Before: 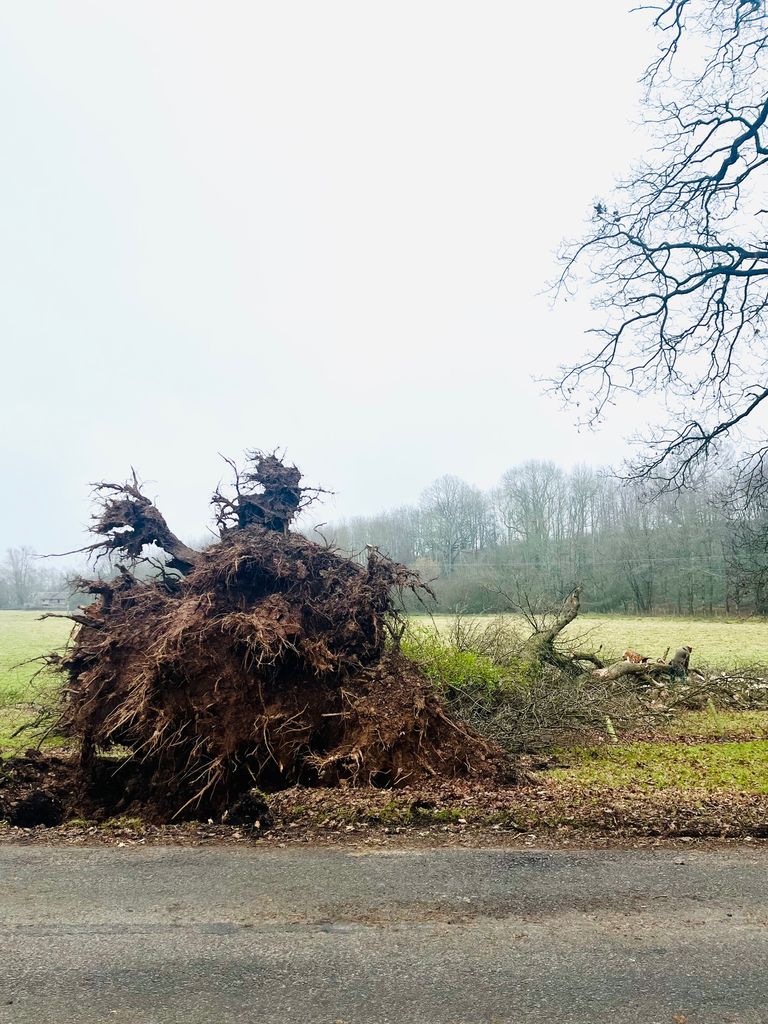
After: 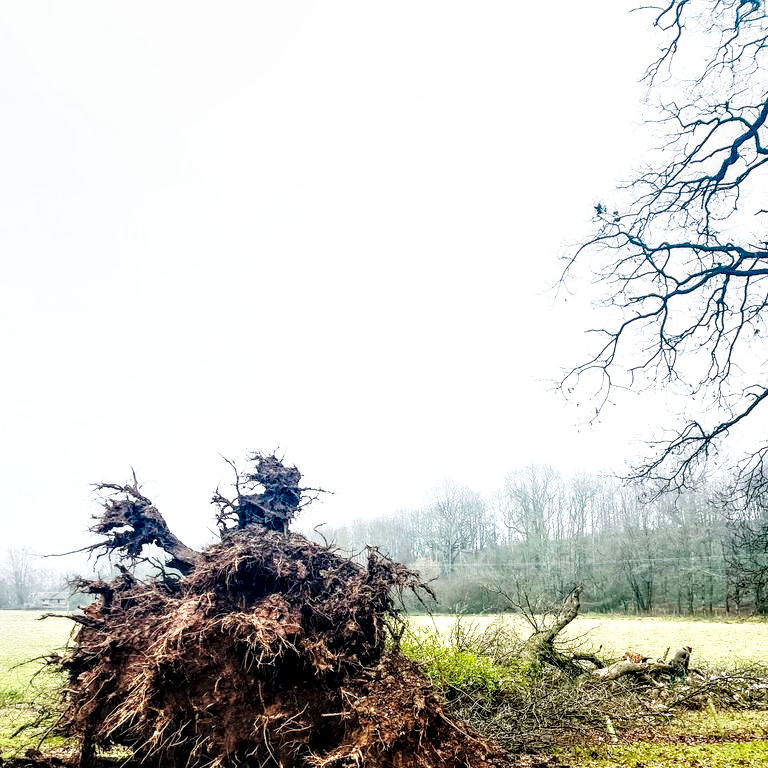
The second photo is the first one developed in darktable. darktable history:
local contrast: highlights 65%, shadows 54%, detail 169%, midtone range 0.514
rotate and perspective: crop left 0, crop top 0
base curve: curves: ch0 [(0, 0) (0.028, 0.03) (0.121, 0.232) (0.46, 0.748) (0.859, 0.968) (1, 1)], preserve colors none
crop: bottom 24.988%
